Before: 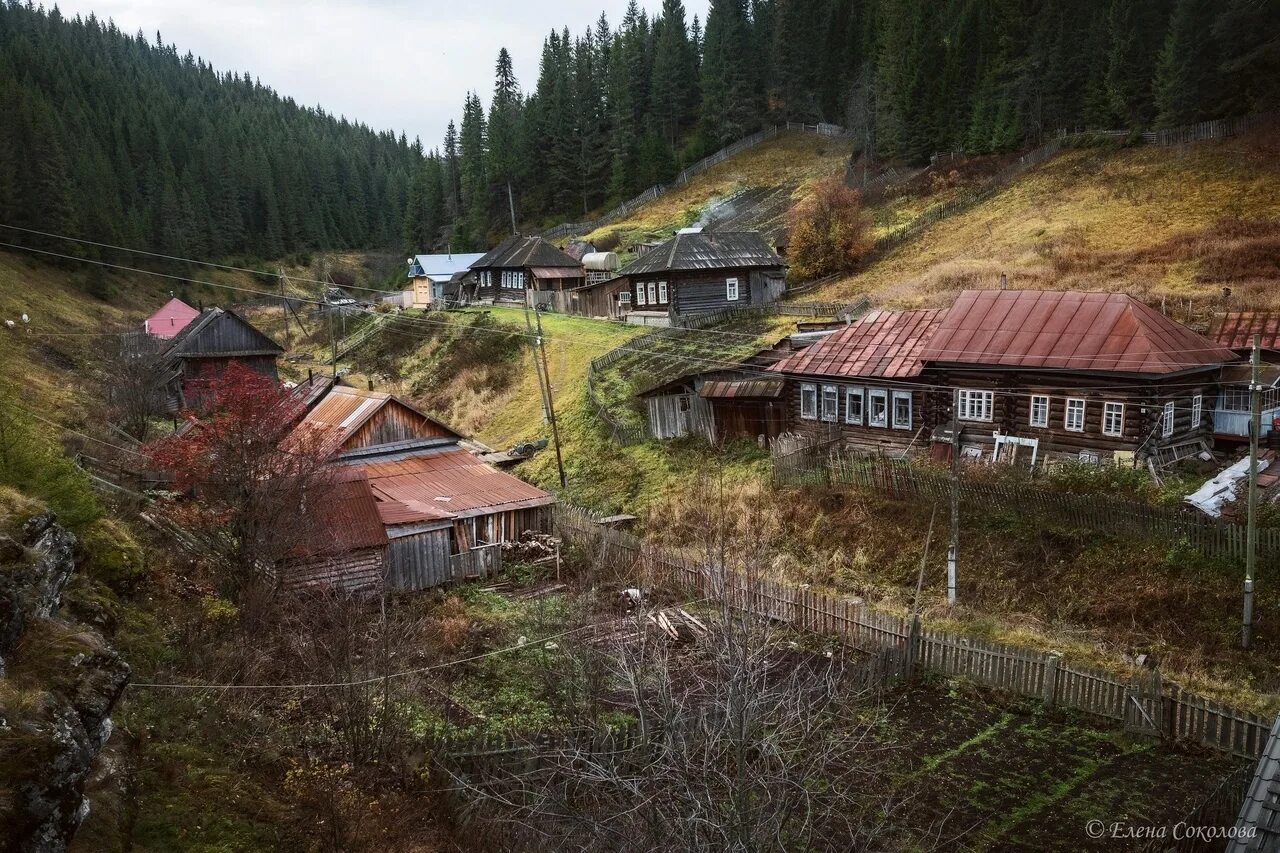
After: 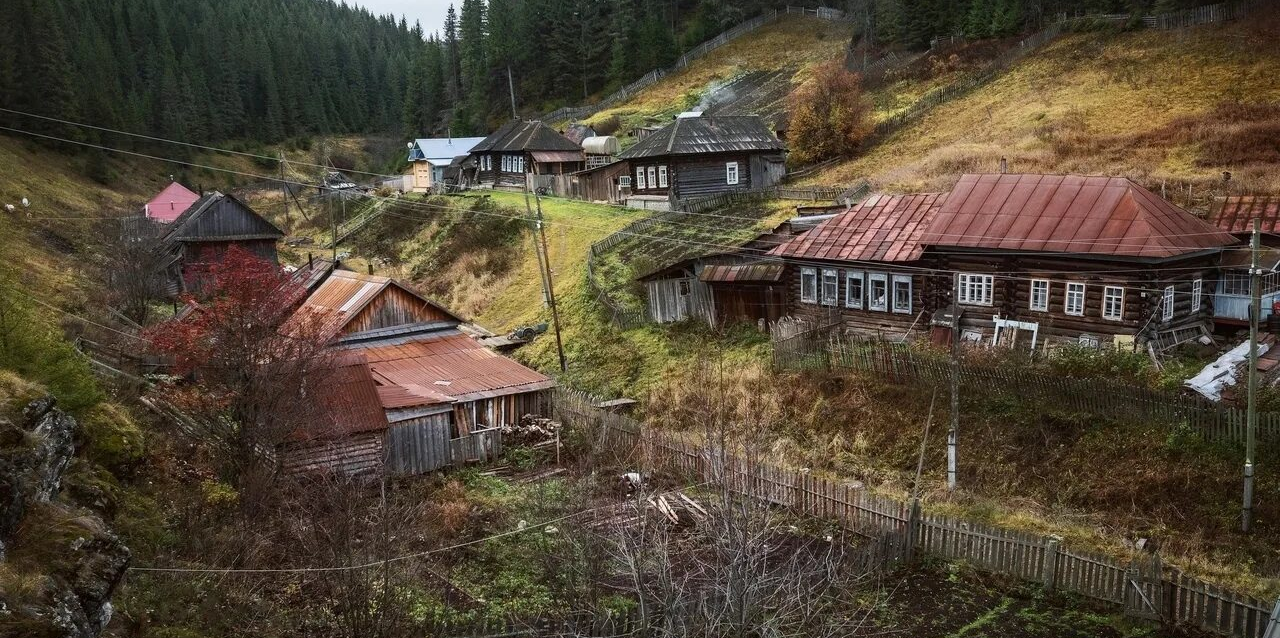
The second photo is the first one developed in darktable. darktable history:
crop: top 13.66%, bottom 11.491%
